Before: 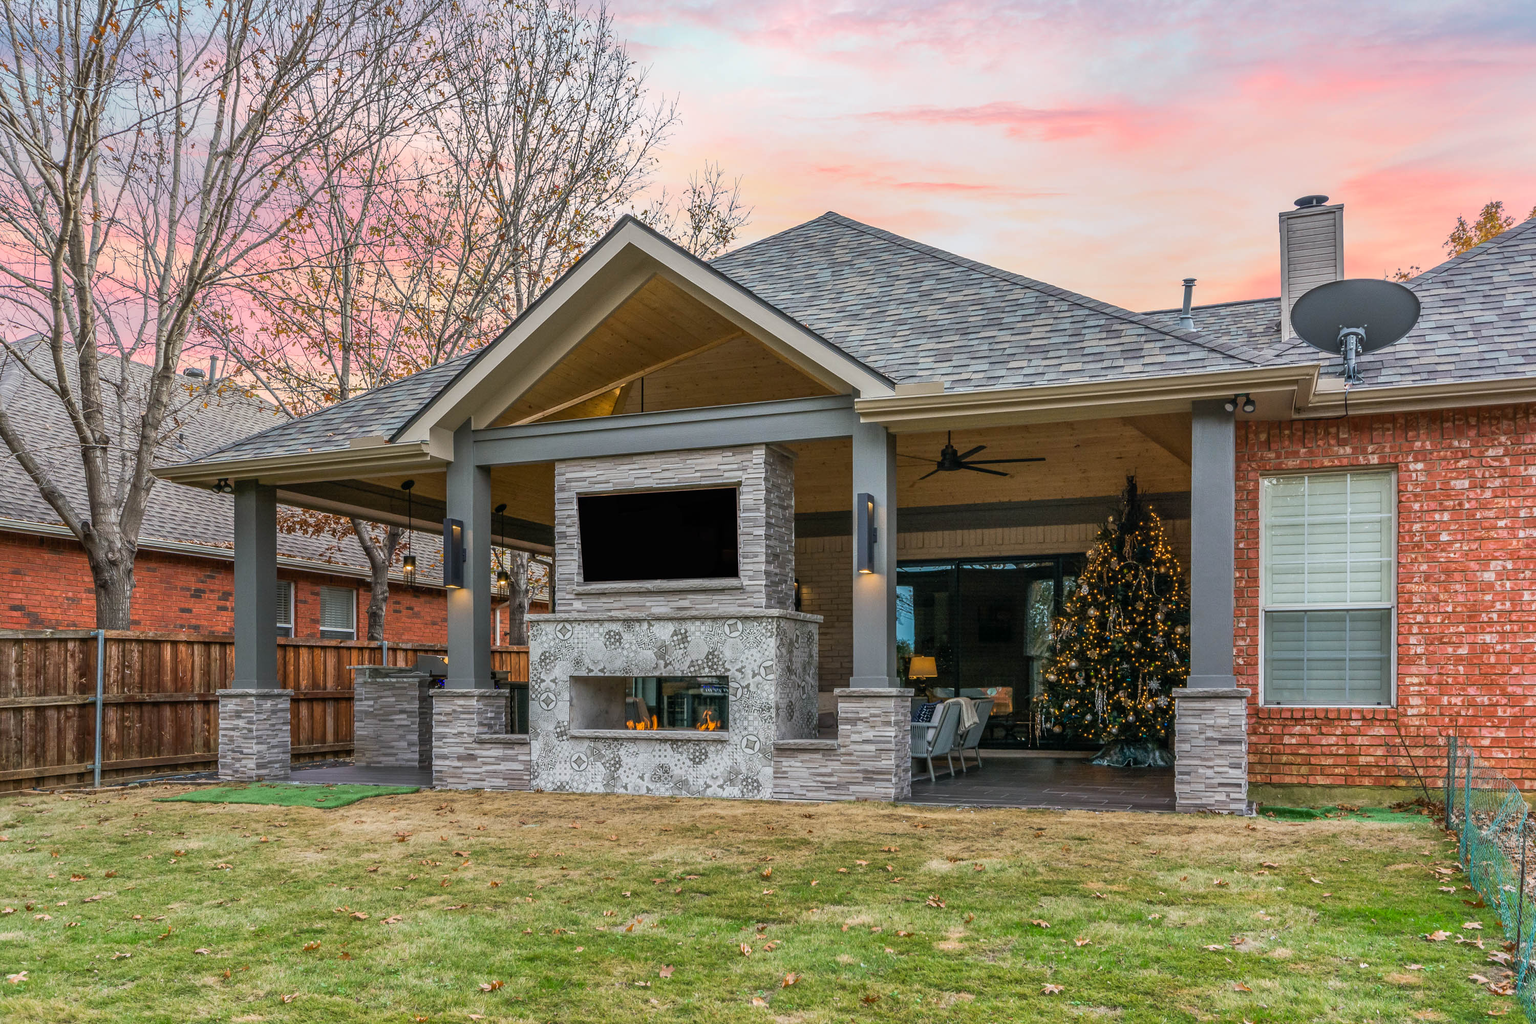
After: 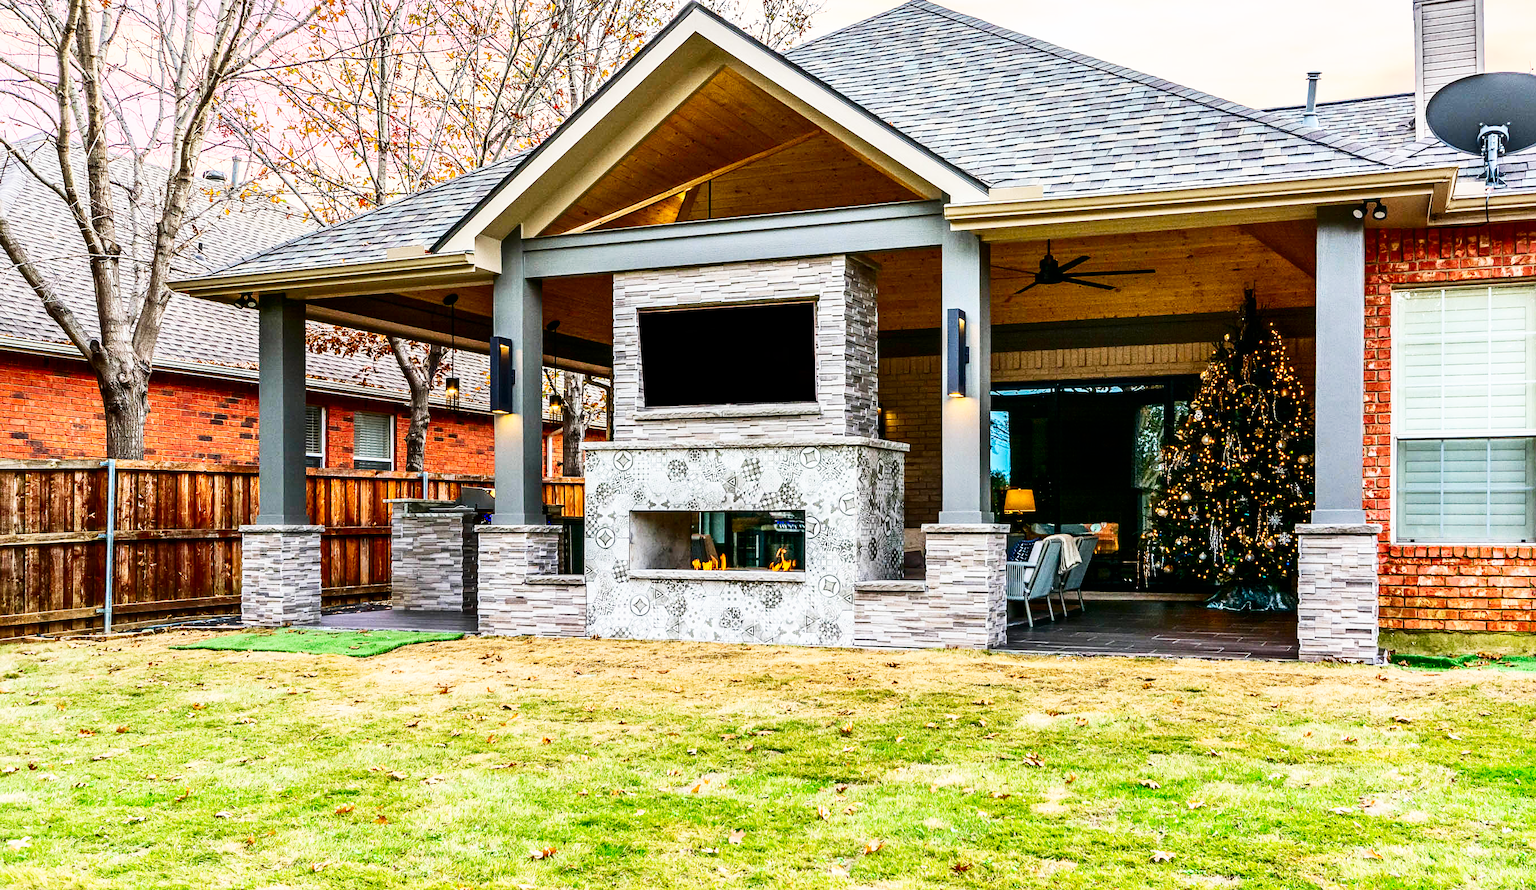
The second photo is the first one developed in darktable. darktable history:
crop: top 20.916%, right 9.437%, bottom 0.316%
sharpen: amount 0.2
base curve: curves: ch0 [(0, 0) (0.007, 0.004) (0.027, 0.03) (0.046, 0.07) (0.207, 0.54) (0.442, 0.872) (0.673, 0.972) (1, 1)], preserve colors none
contrast brightness saturation: contrast 0.21, brightness -0.11, saturation 0.21
